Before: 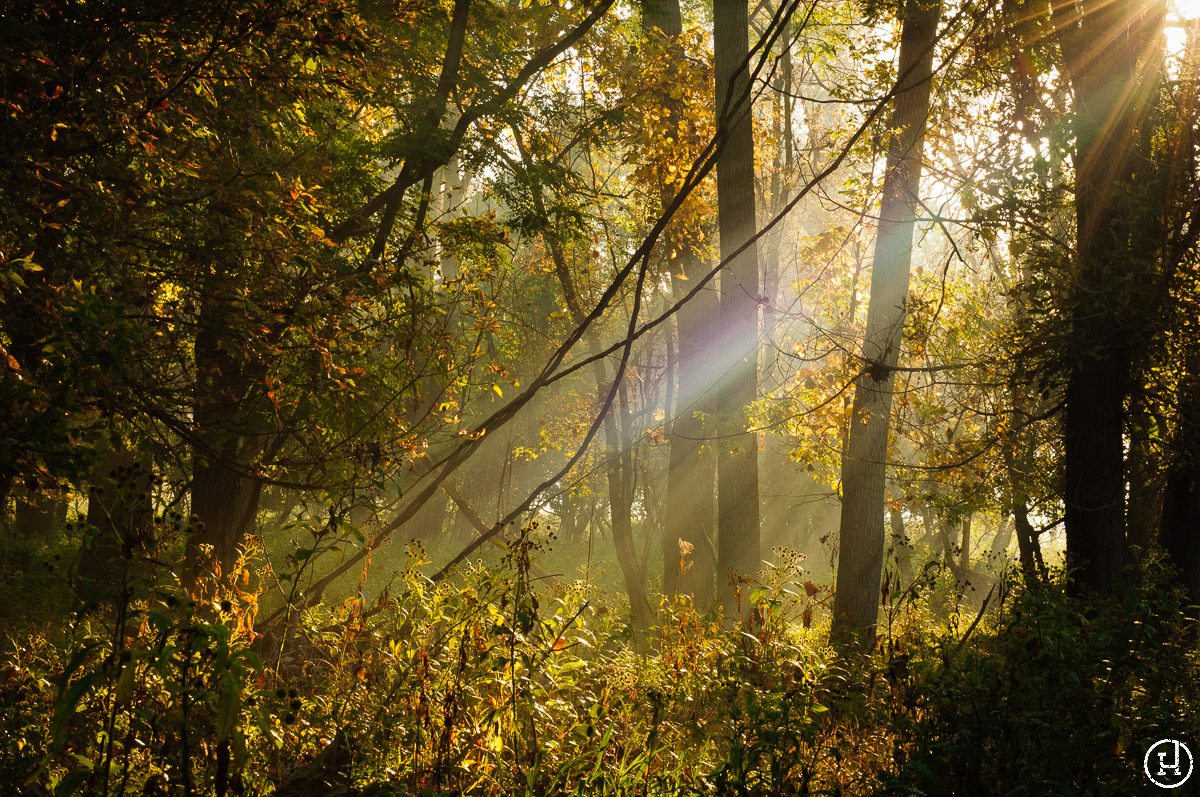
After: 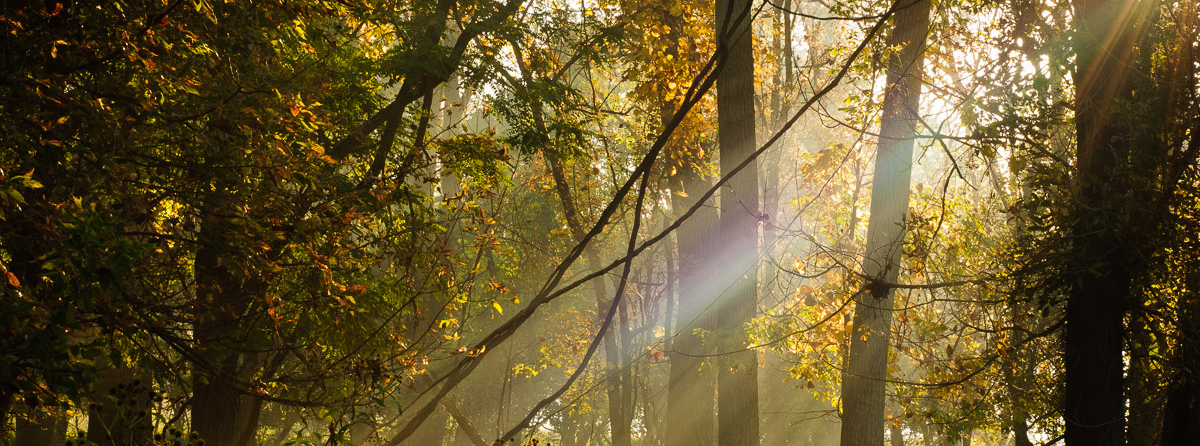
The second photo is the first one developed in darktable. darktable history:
crop and rotate: top 10.415%, bottom 33.516%
